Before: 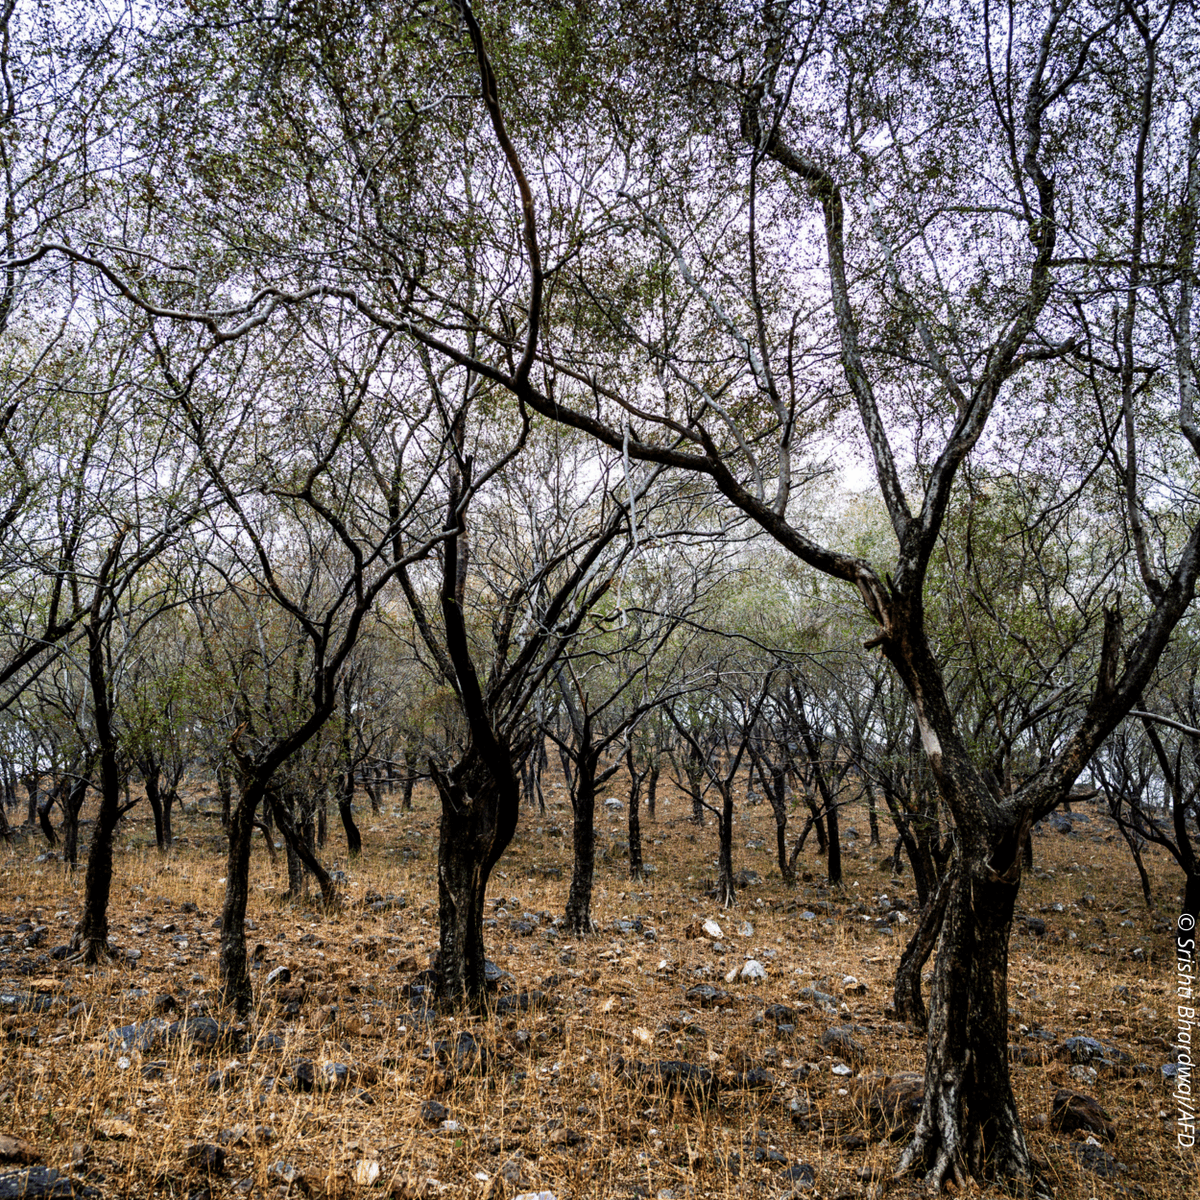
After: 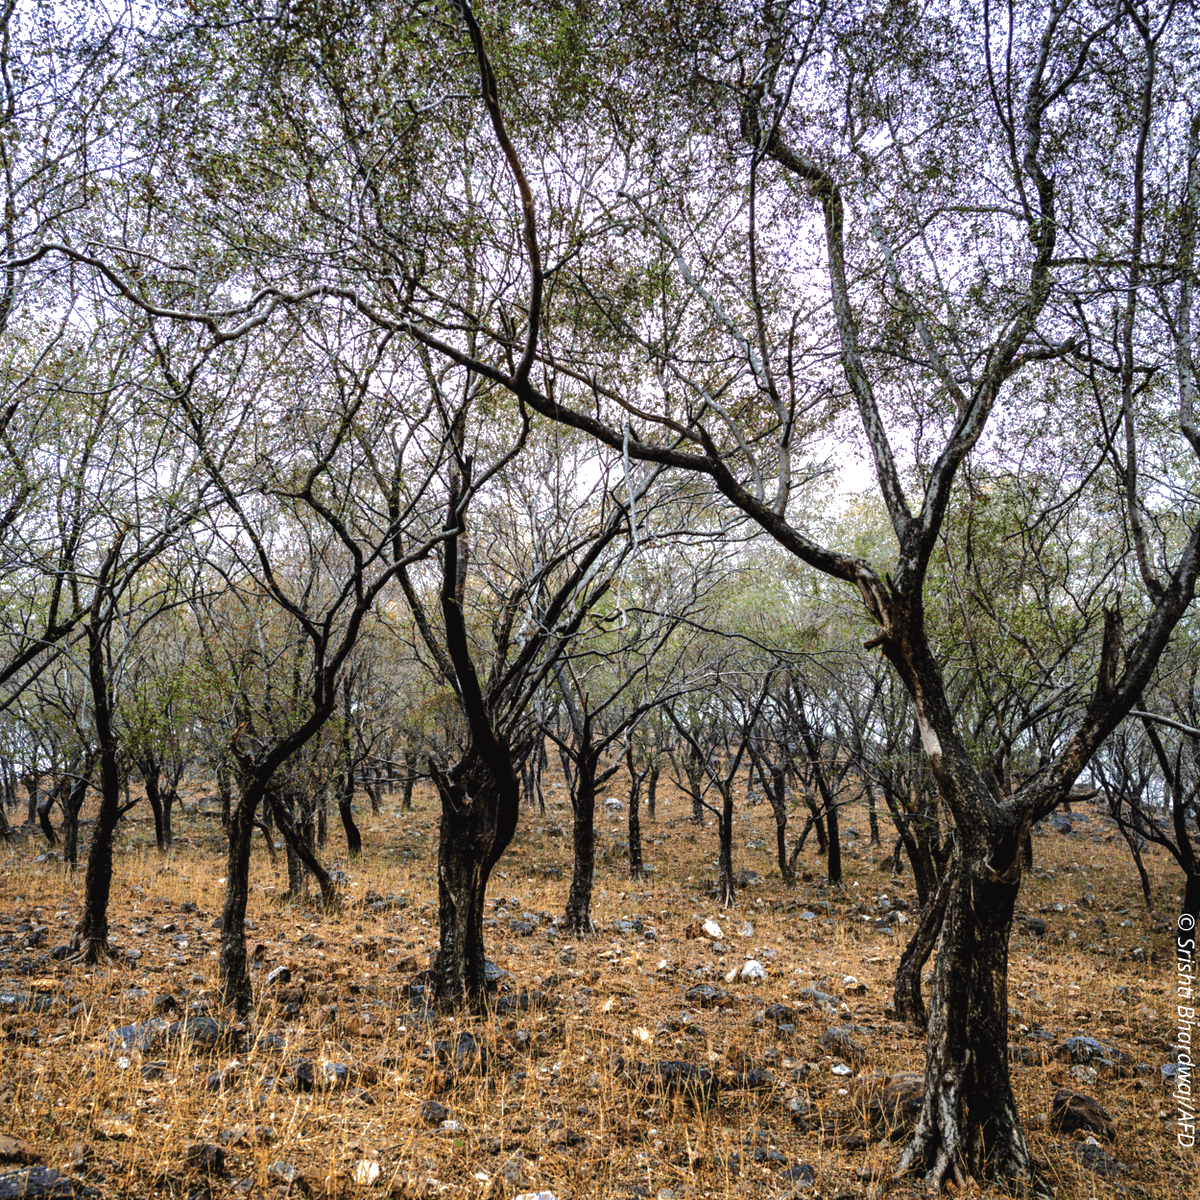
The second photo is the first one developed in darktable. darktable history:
exposure: black level correction -0.002, exposure 0.537 EV, compensate exposure bias true, compensate highlight preservation false
shadows and highlights: shadows 24.86, highlights -69.64
